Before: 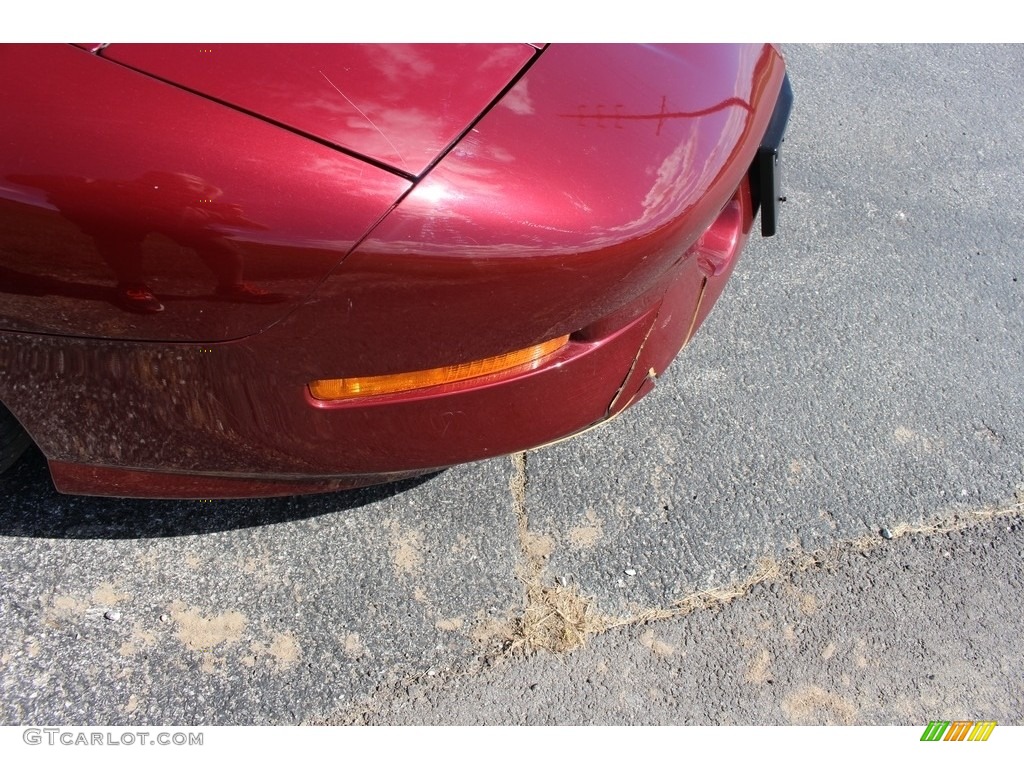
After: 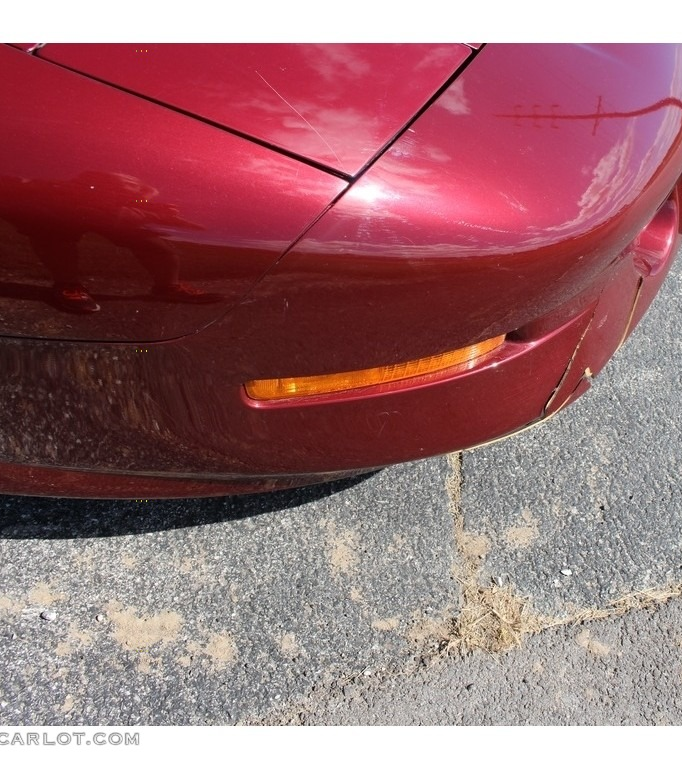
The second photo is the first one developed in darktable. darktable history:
crop and rotate: left 6.32%, right 27.029%
